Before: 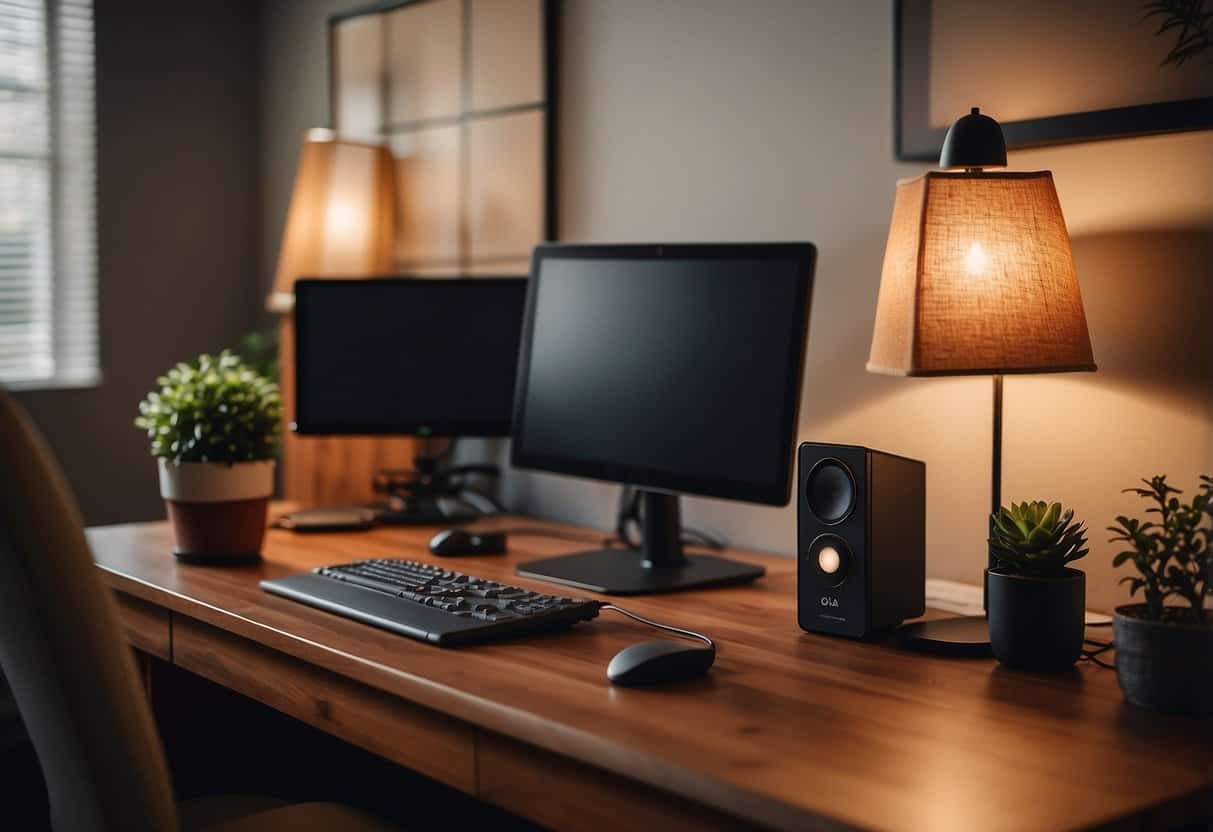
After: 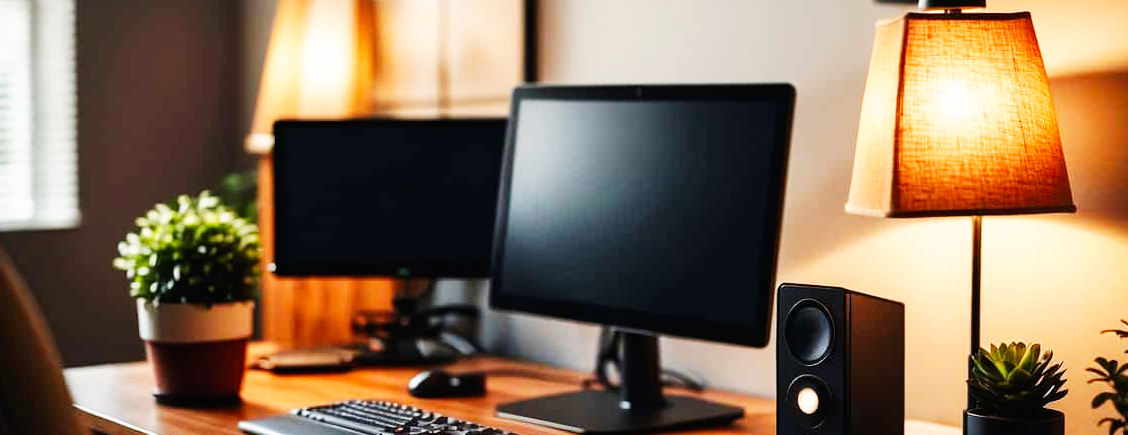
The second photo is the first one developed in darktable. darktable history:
crop: left 1.744%, top 19.225%, right 5.069%, bottom 28.357%
base curve: curves: ch0 [(0, 0) (0.007, 0.004) (0.027, 0.03) (0.046, 0.07) (0.207, 0.54) (0.442, 0.872) (0.673, 0.972) (1, 1)], preserve colors none
